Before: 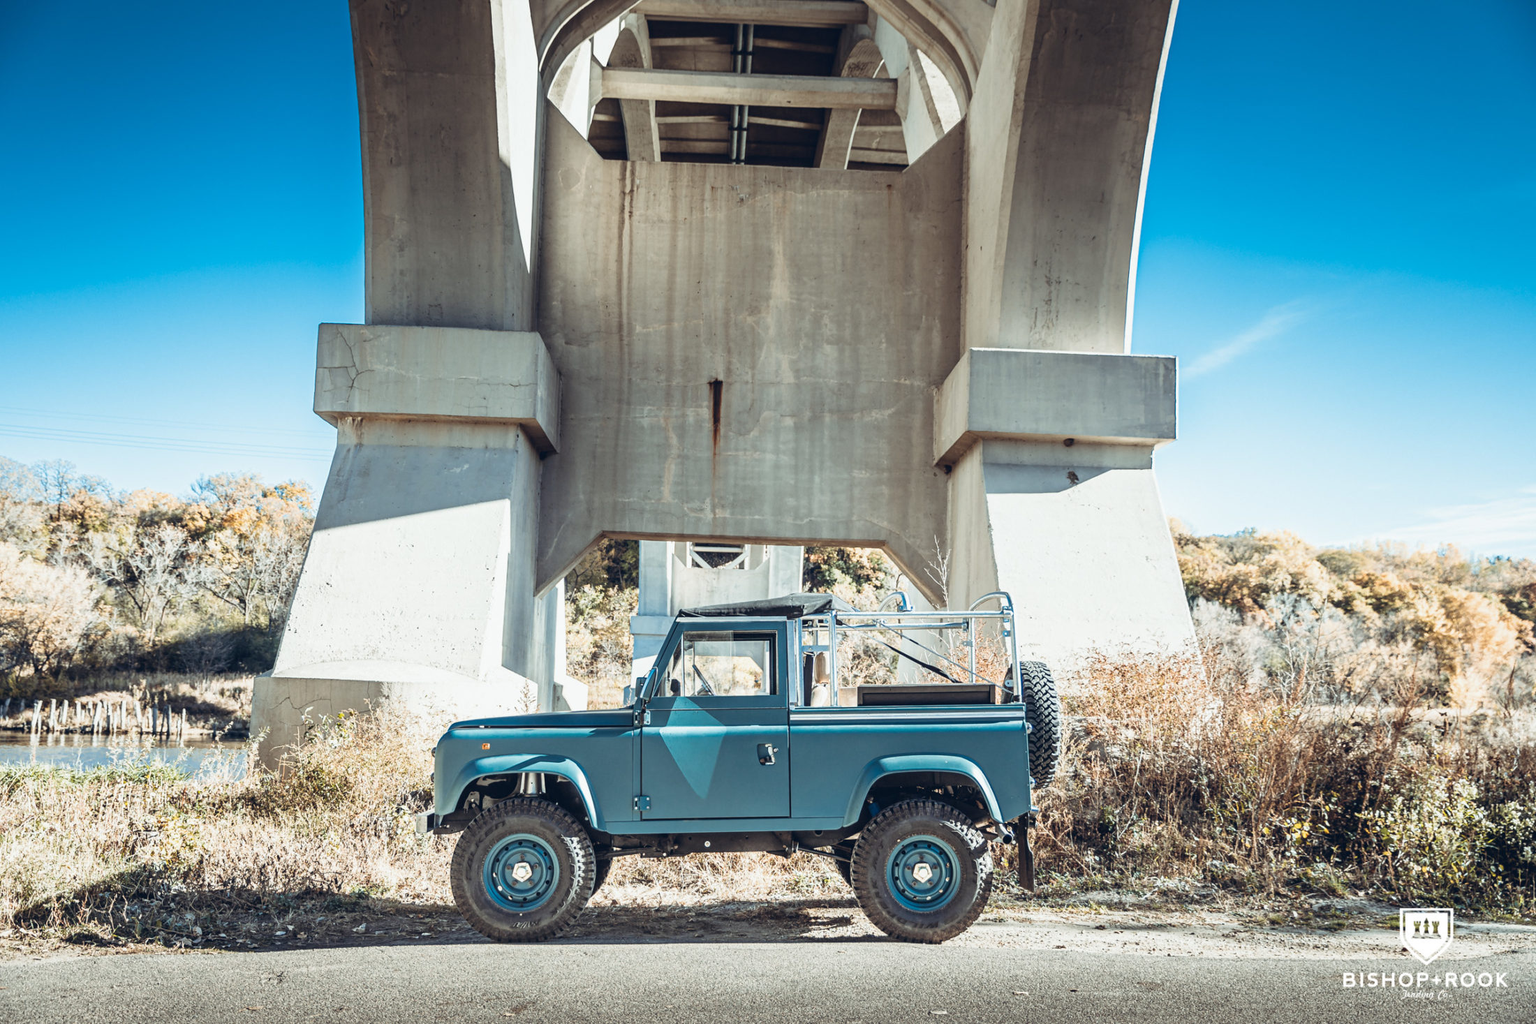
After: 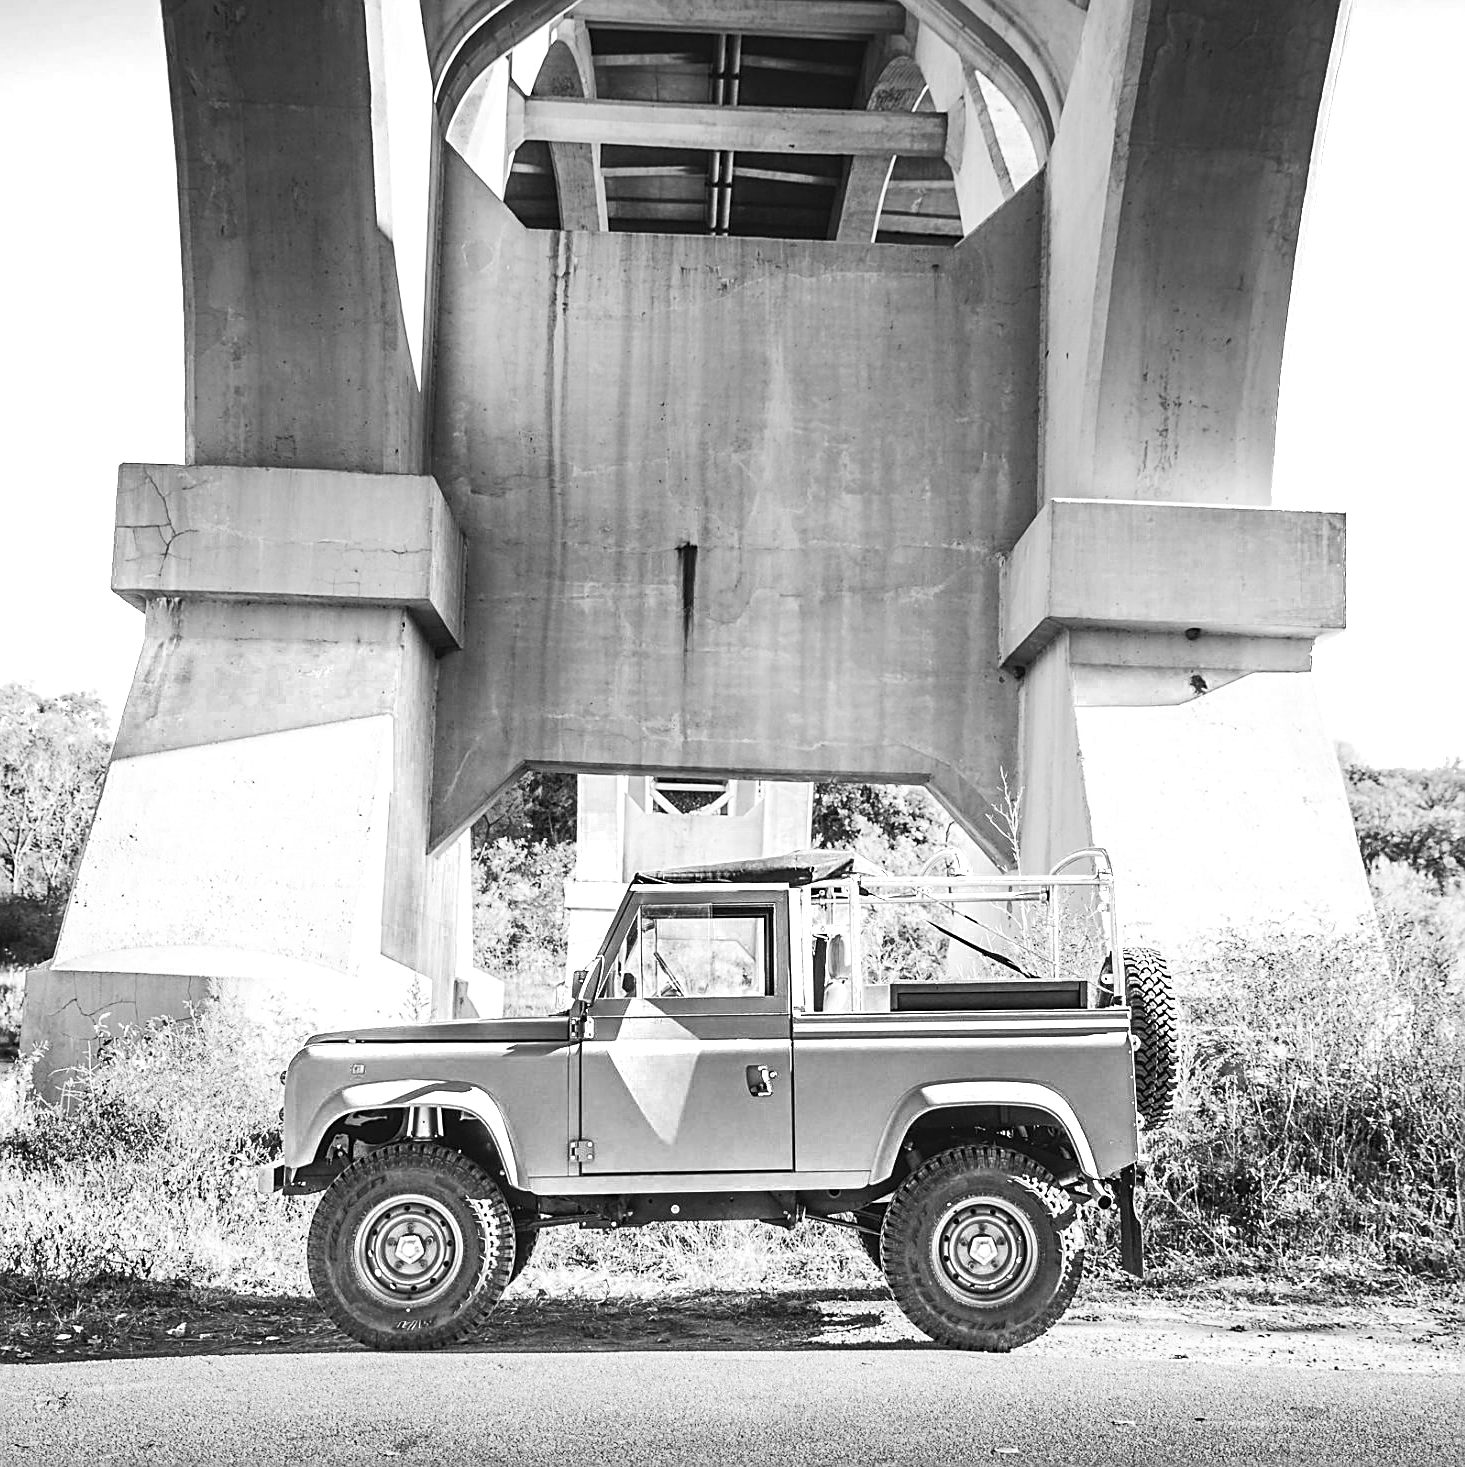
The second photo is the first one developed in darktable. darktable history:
color zones: curves: ch0 [(0, 0.613) (0.01, 0.613) (0.245, 0.448) (0.498, 0.529) (0.642, 0.665) (0.879, 0.777) (0.99, 0.613)]; ch1 [(0, 0) (0.143, 0) (0.286, 0) (0.429, 0) (0.571, 0) (0.714, 0) (0.857, 0)]
sharpen: on, module defaults
color correction: highlights b* 0.063, saturation 2.95
crop and rotate: left 15.377%, right 17.998%
tone equalizer: -8 EV 0.007 EV, -7 EV -0.02 EV, -6 EV 0.019 EV, -5 EV 0.034 EV, -4 EV 0.312 EV, -3 EV 0.627 EV, -2 EV 0.576 EV, -1 EV 0.204 EV, +0 EV 0.035 EV, edges refinement/feathering 500, mask exposure compensation -1.57 EV, preserve details no
